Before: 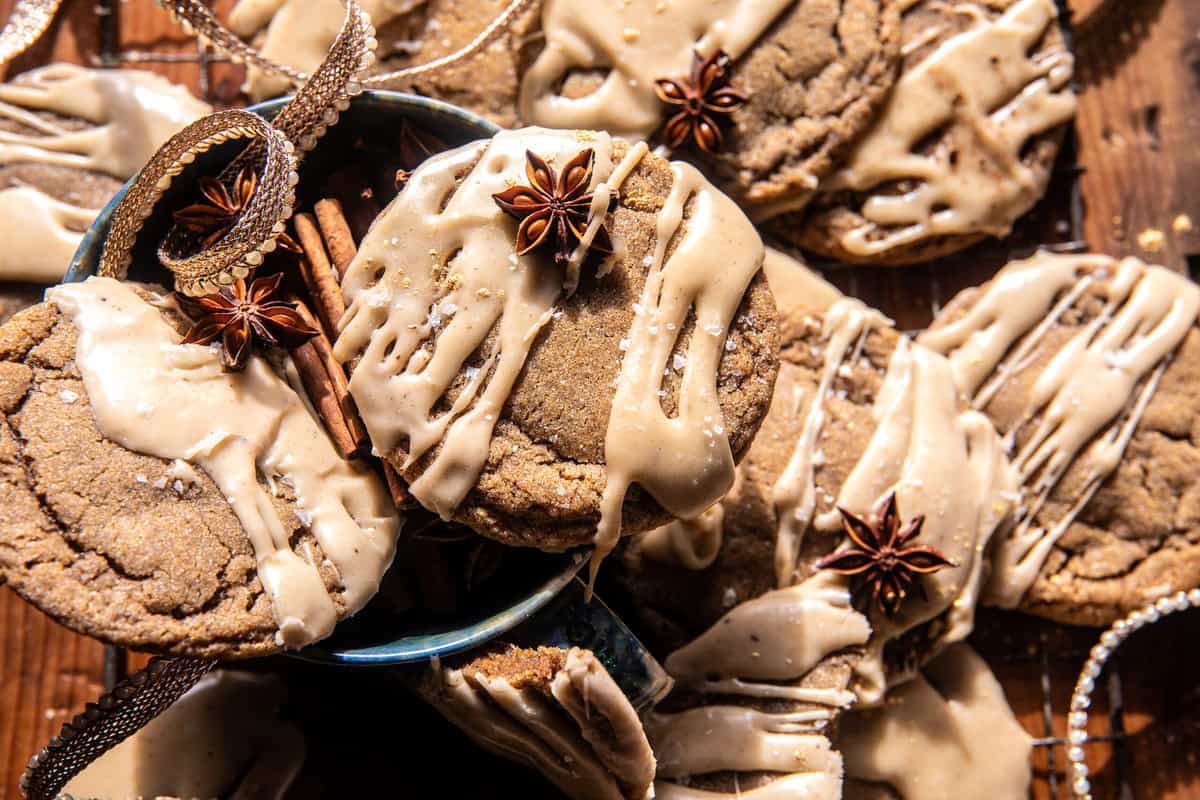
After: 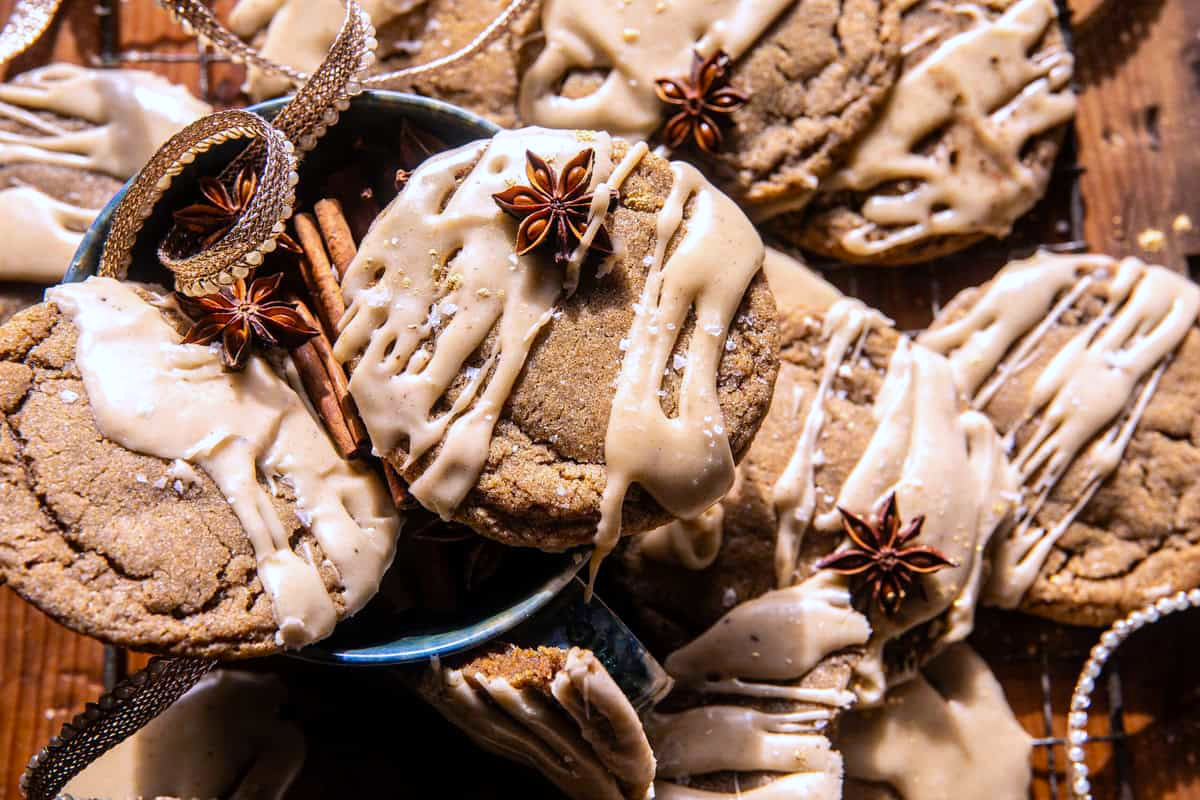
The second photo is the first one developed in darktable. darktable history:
white balance: red 0.967, blue 1.119, emerald 0.756
color balance: output saturation 110%
